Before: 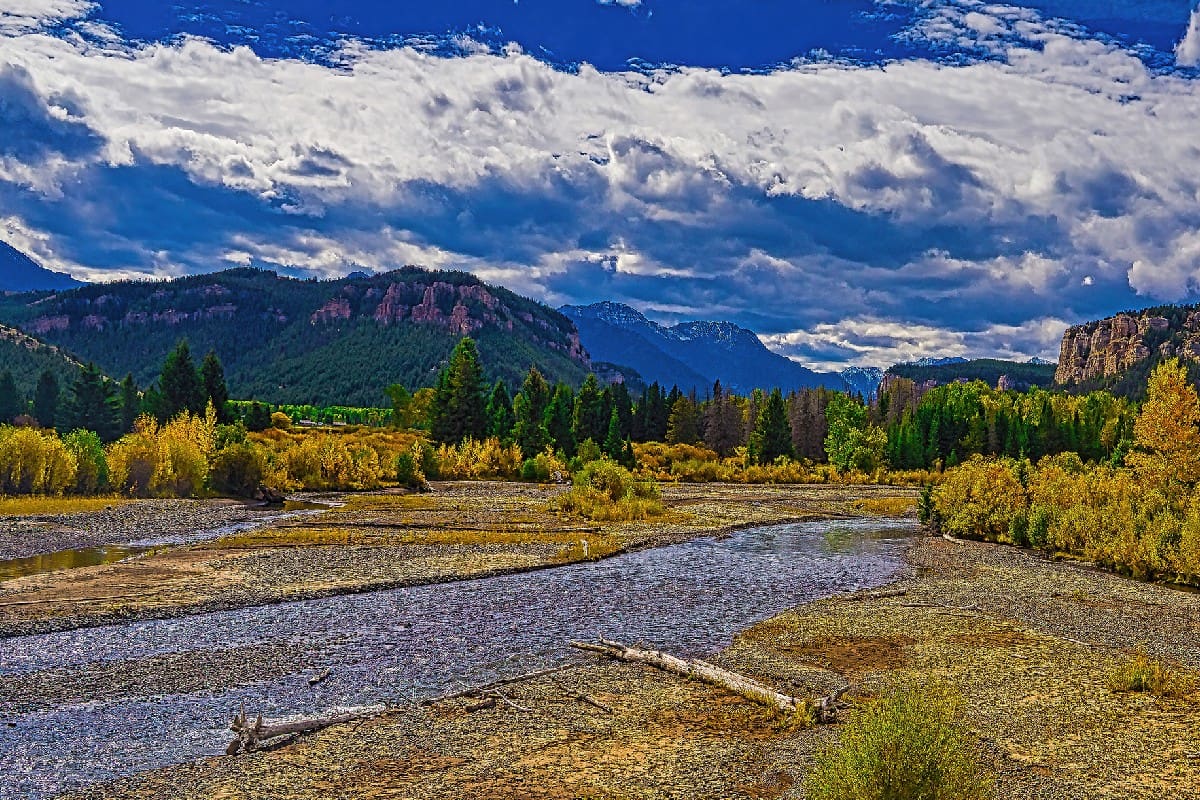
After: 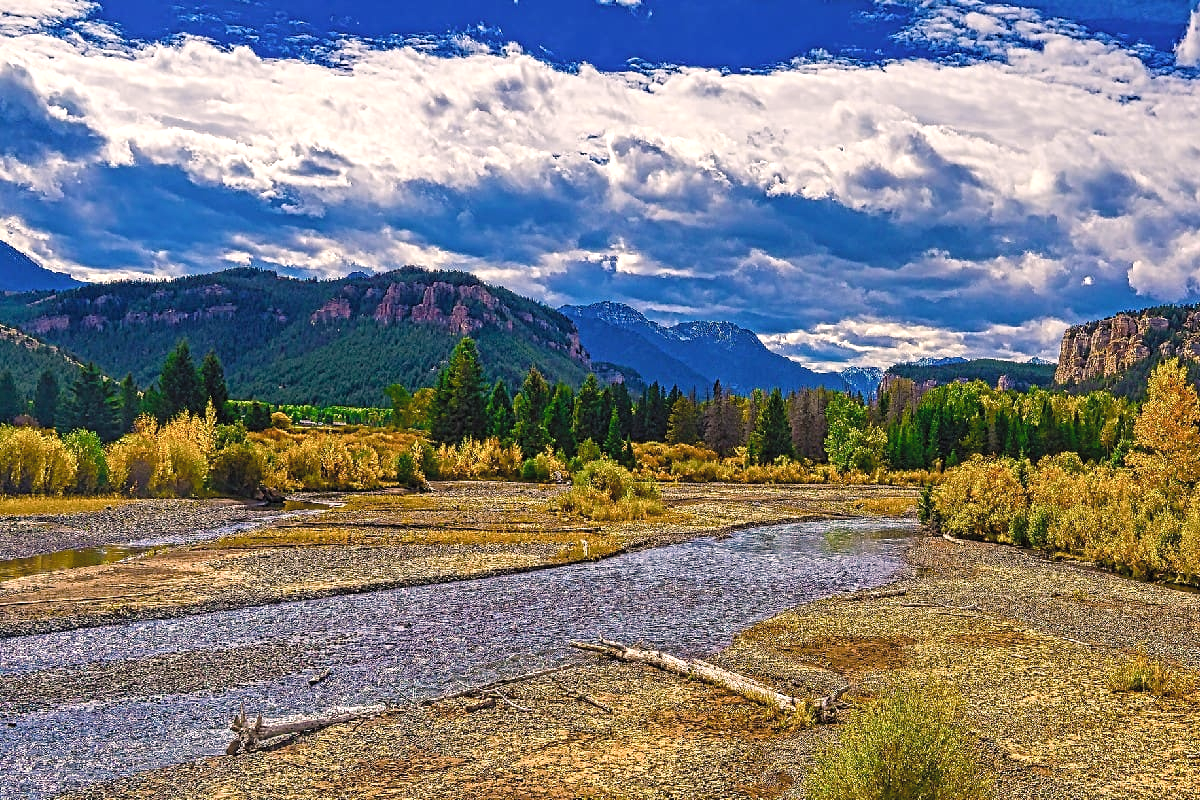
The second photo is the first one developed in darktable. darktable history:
color balance rgb: shadows lift › chroma 0.831%, shadows lift › hue 115.51°, highlights gain › chroma 3.049%, highlights gain › hue 54.58°, perceptual saturation grading › global saturation 20%, perceptual saturation grading › highlights -49.191%, perceptual saturation grading › shadows 26.027%, perceptual brilliance grading › highlights 15.991%, perceptual brilliance grading › shadows -14.501%
contrast brightness saturation: brightness 0.144
